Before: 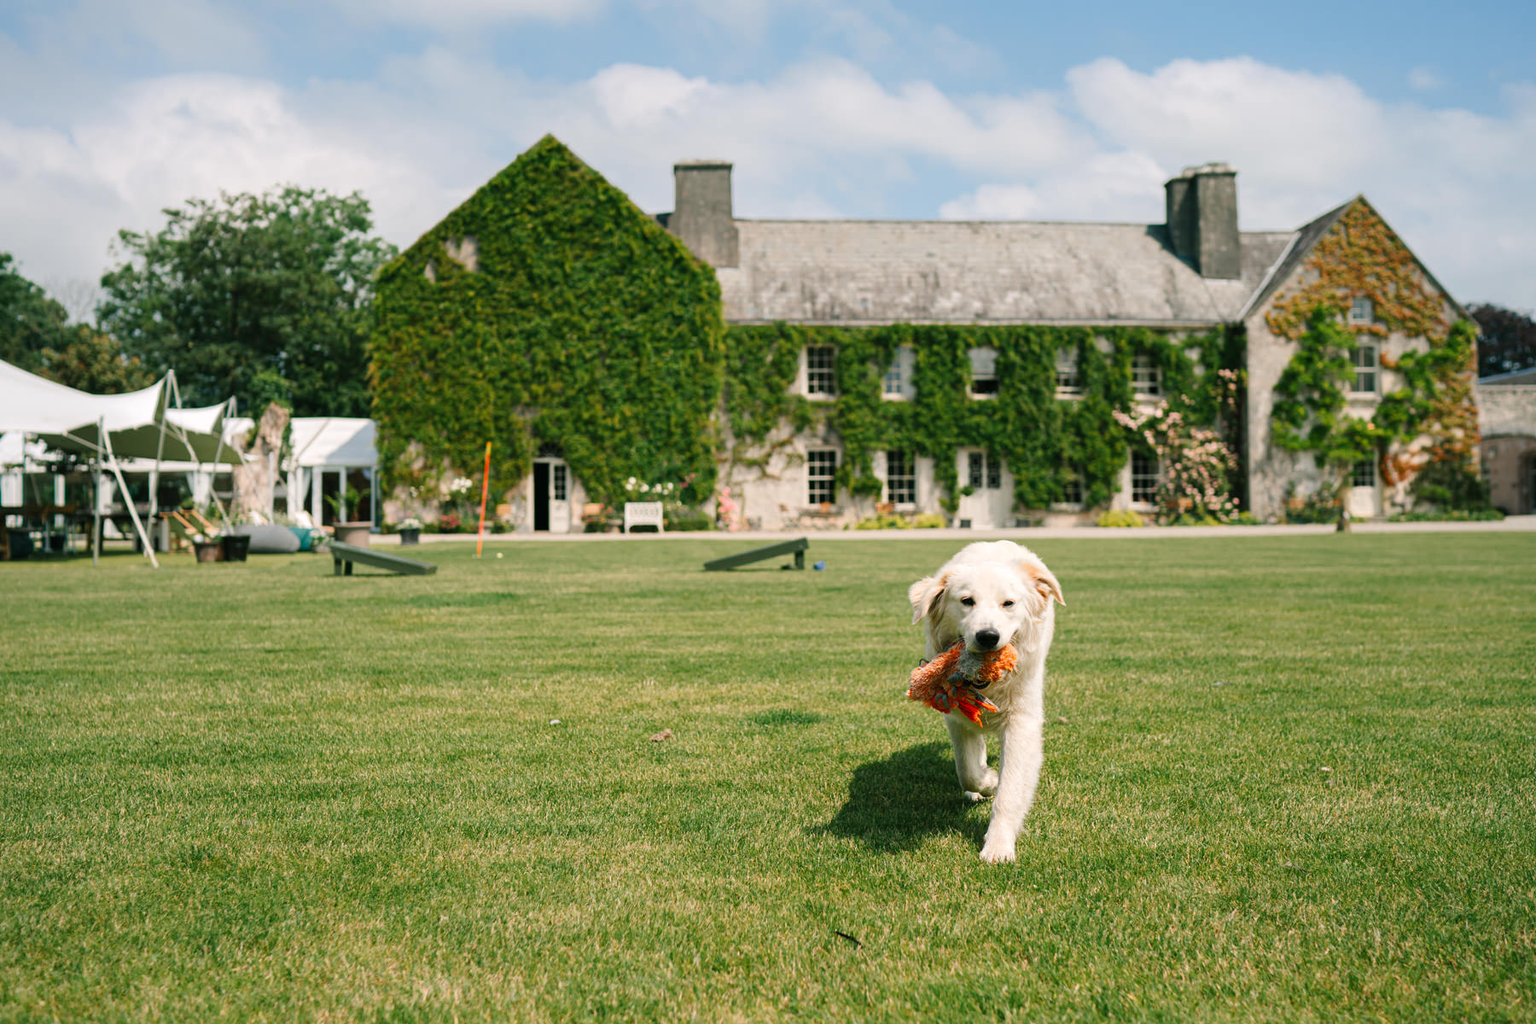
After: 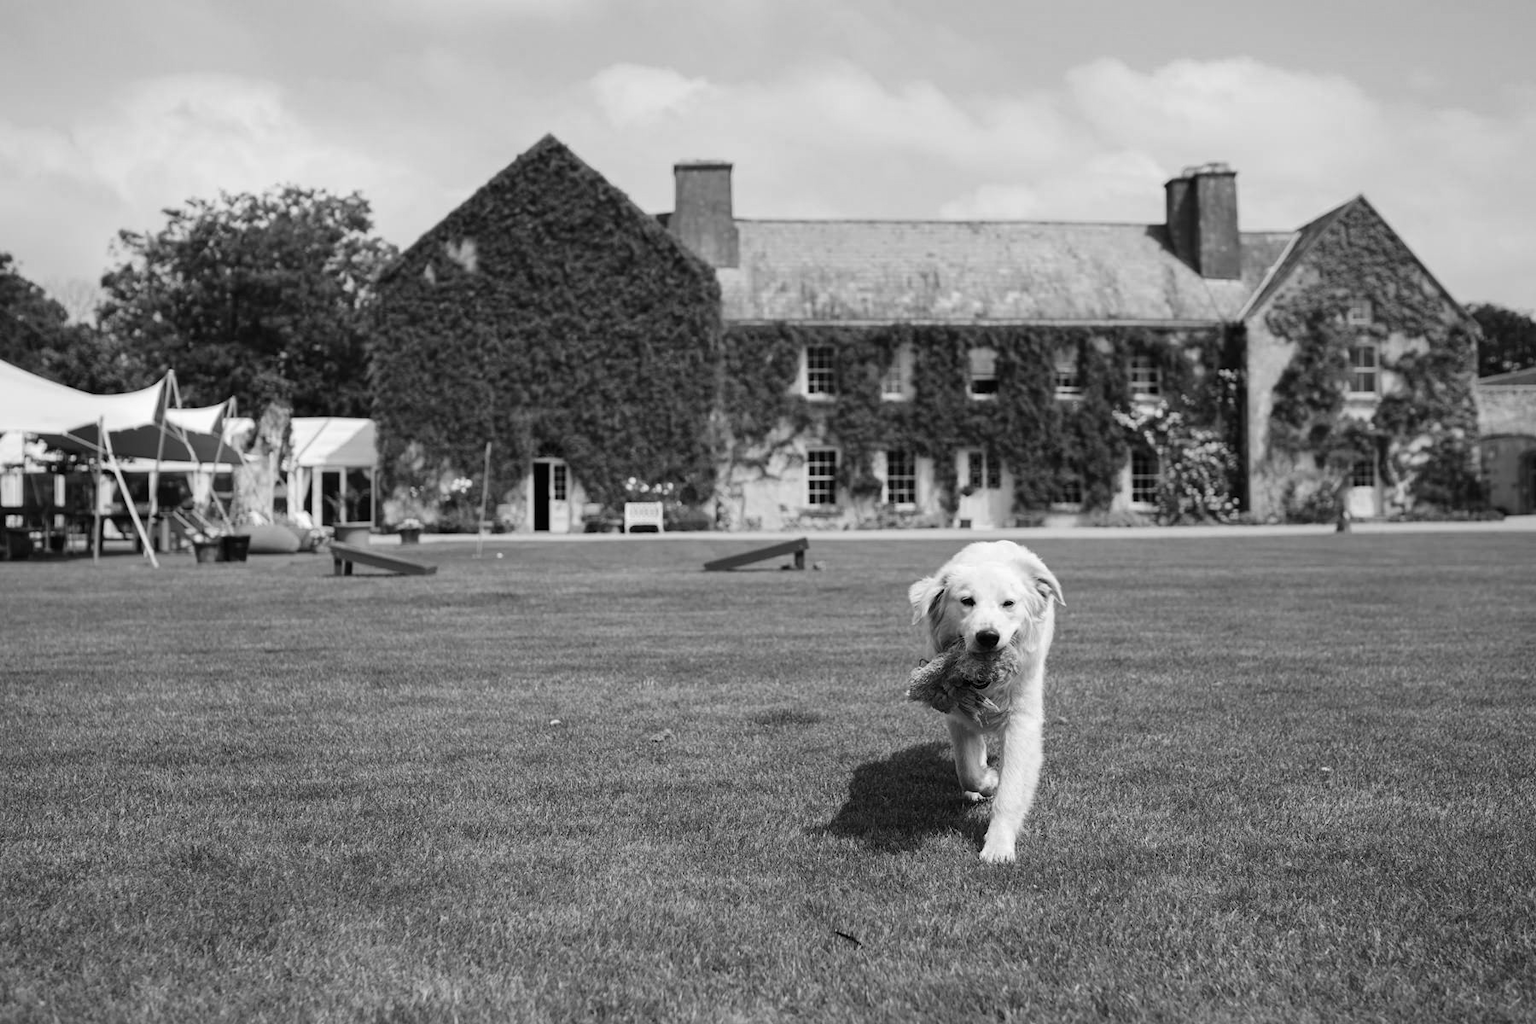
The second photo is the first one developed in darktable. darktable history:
color calibration: output gray [0.246, 0.254, 0.501, 0], illuminant as shot in camera, x 0.358, y 0.373, temperature 4628.91 K
